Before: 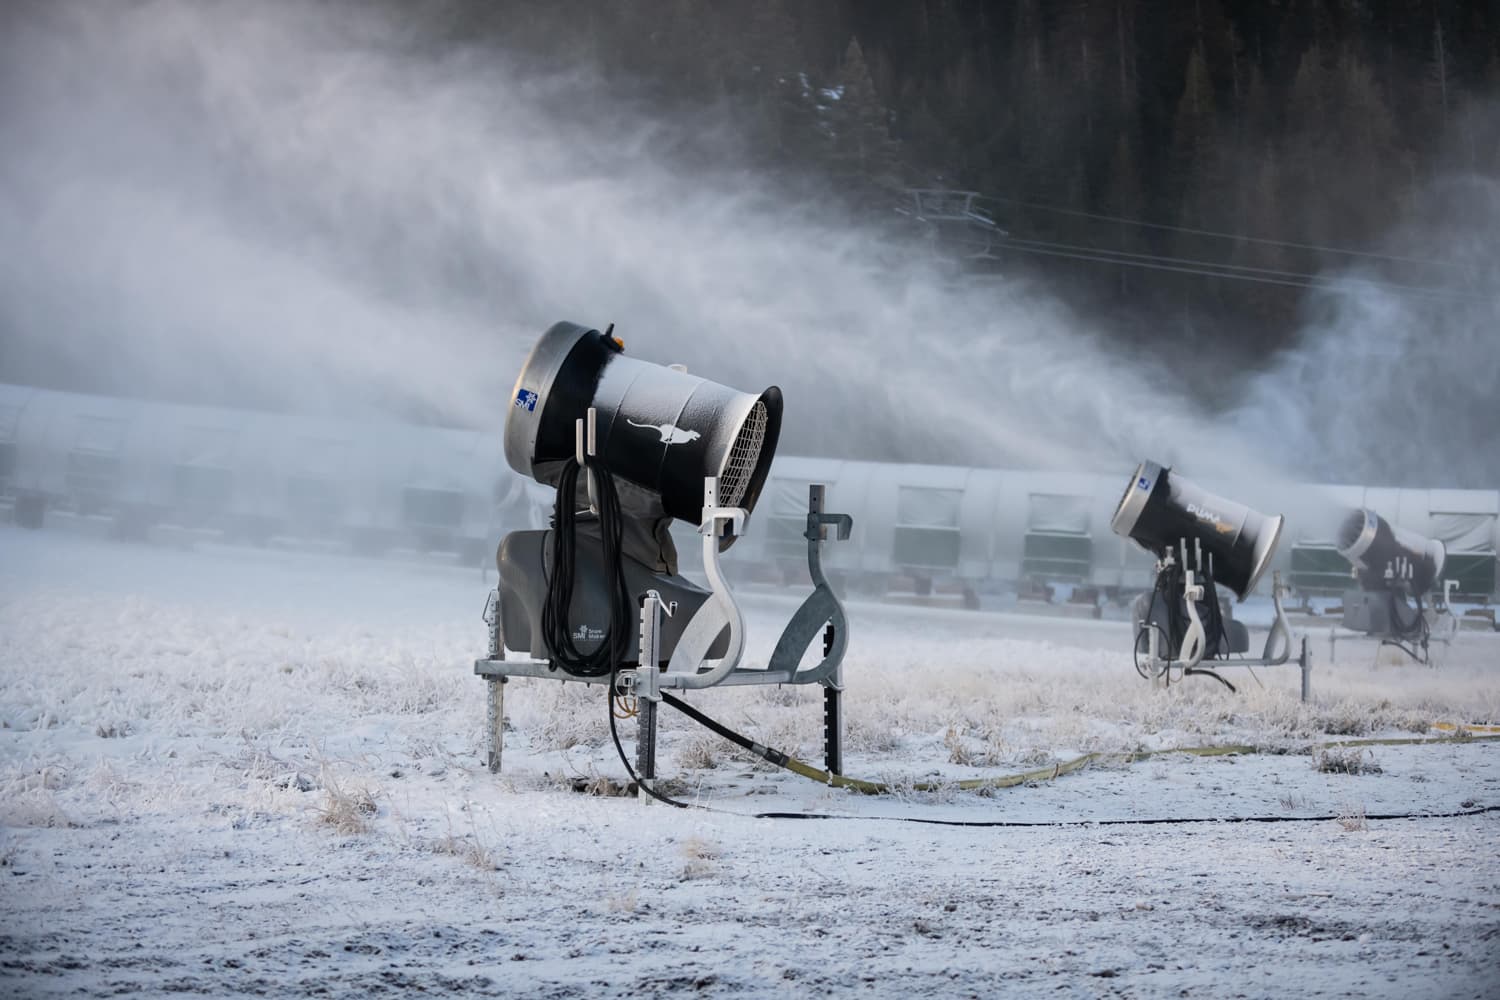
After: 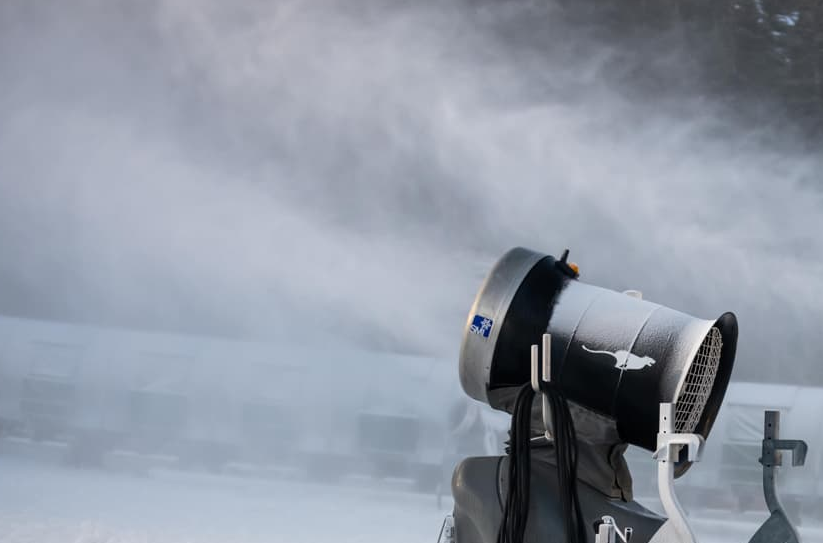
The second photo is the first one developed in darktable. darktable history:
crop and rotate: left 3.021%, top 7.404%, right 42.099%, bottom 38.257%
